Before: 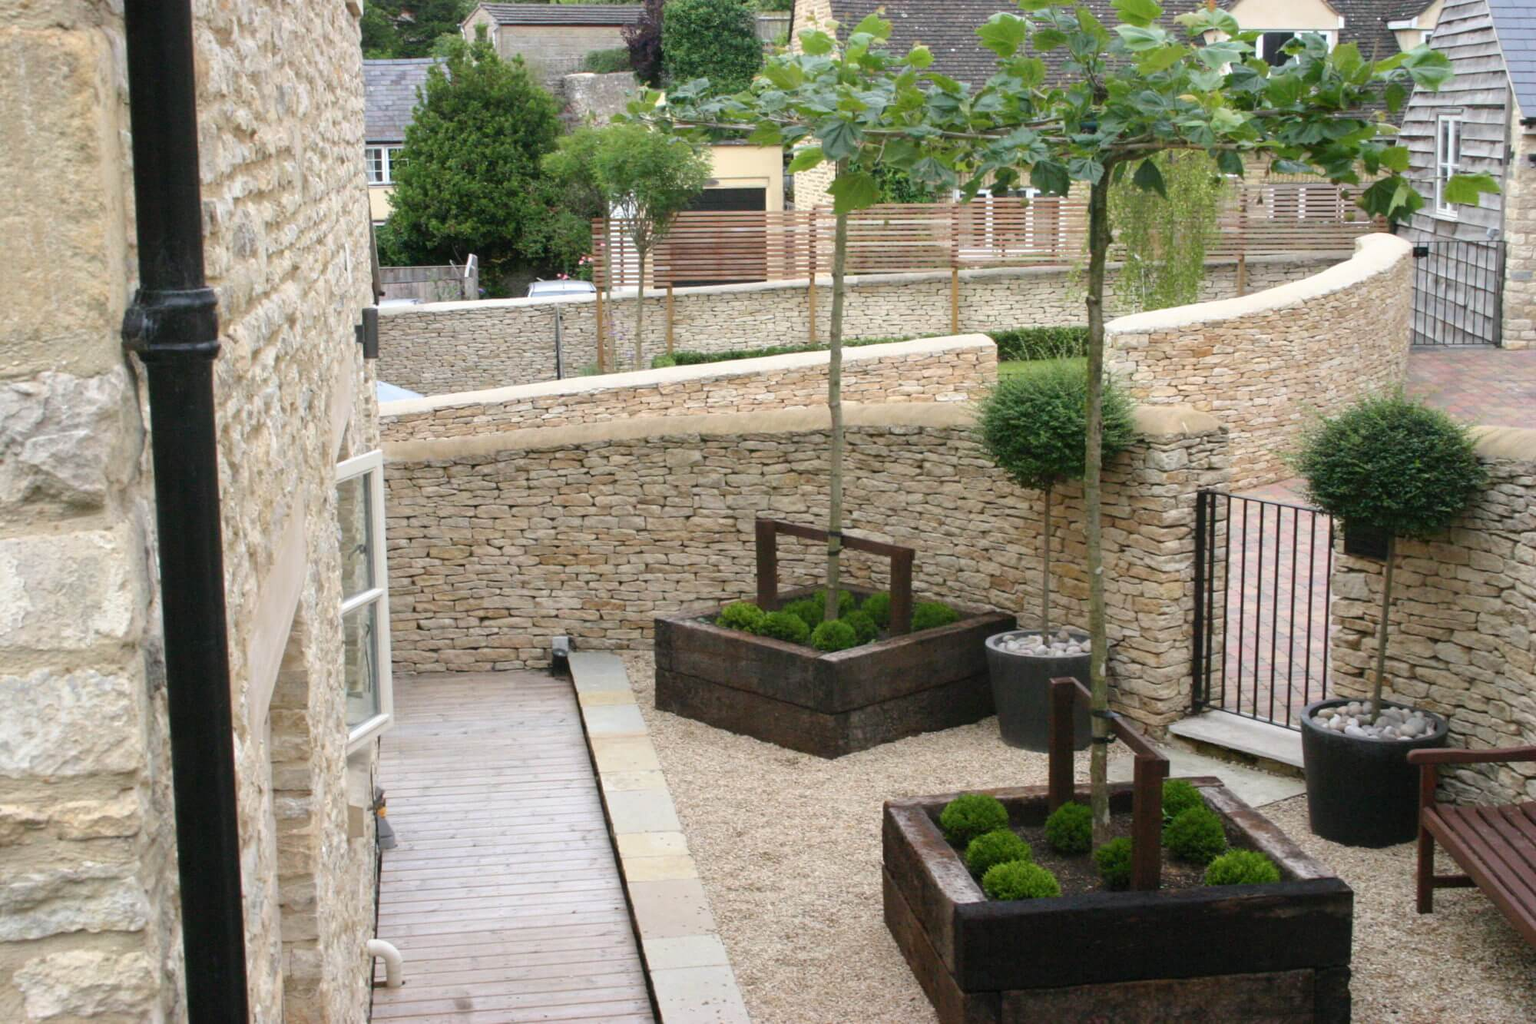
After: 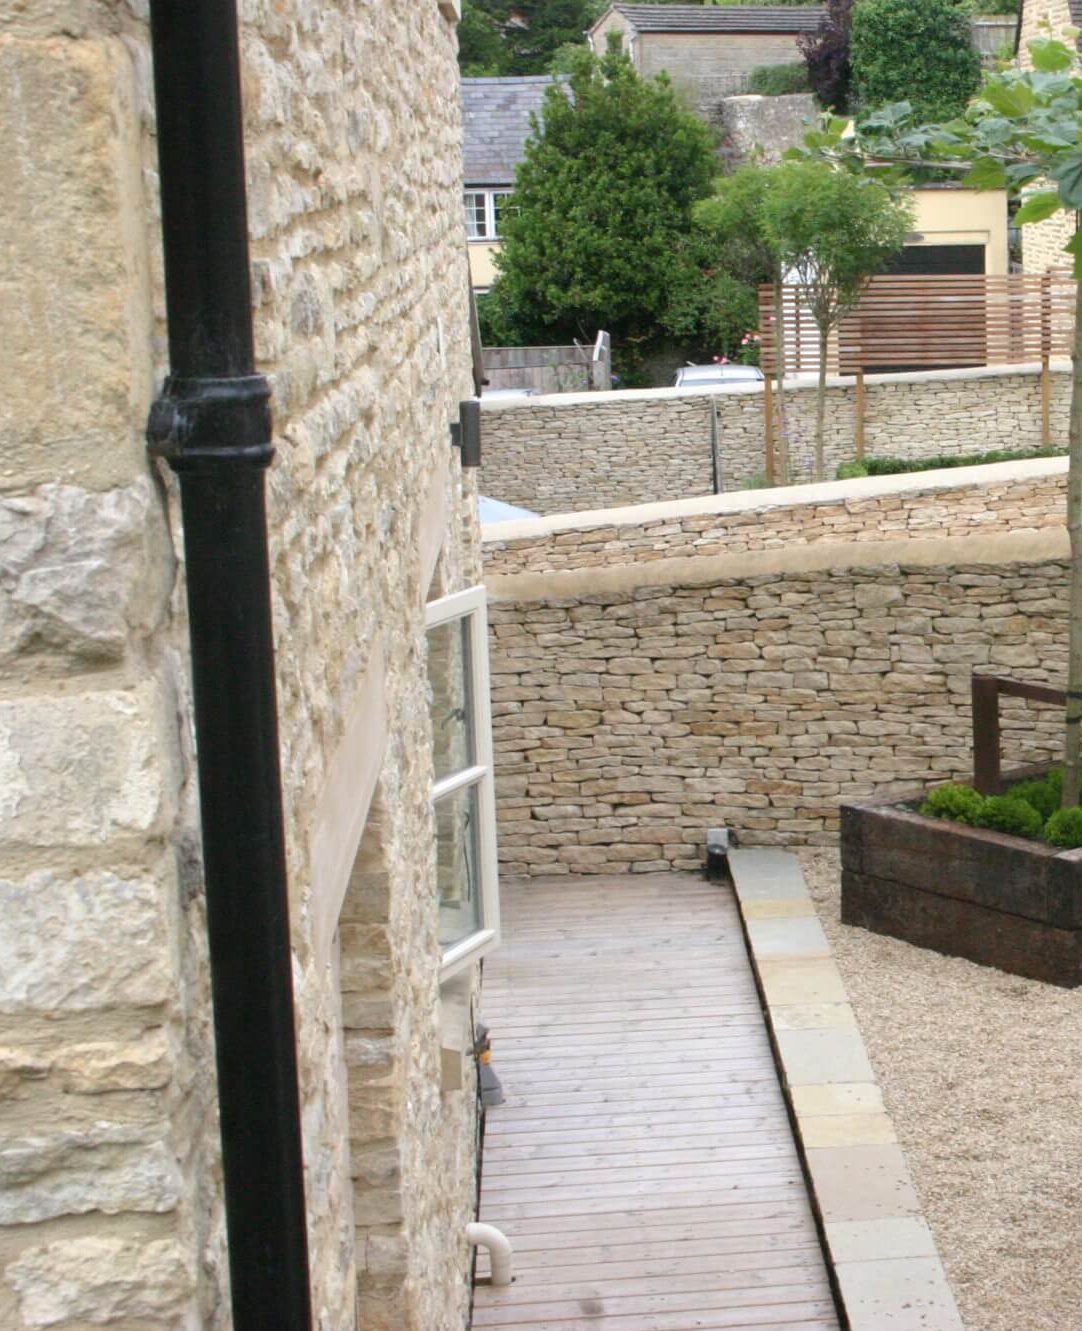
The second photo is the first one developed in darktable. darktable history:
crop: left 0.649%, right 45.237%, bottom 0.081%
